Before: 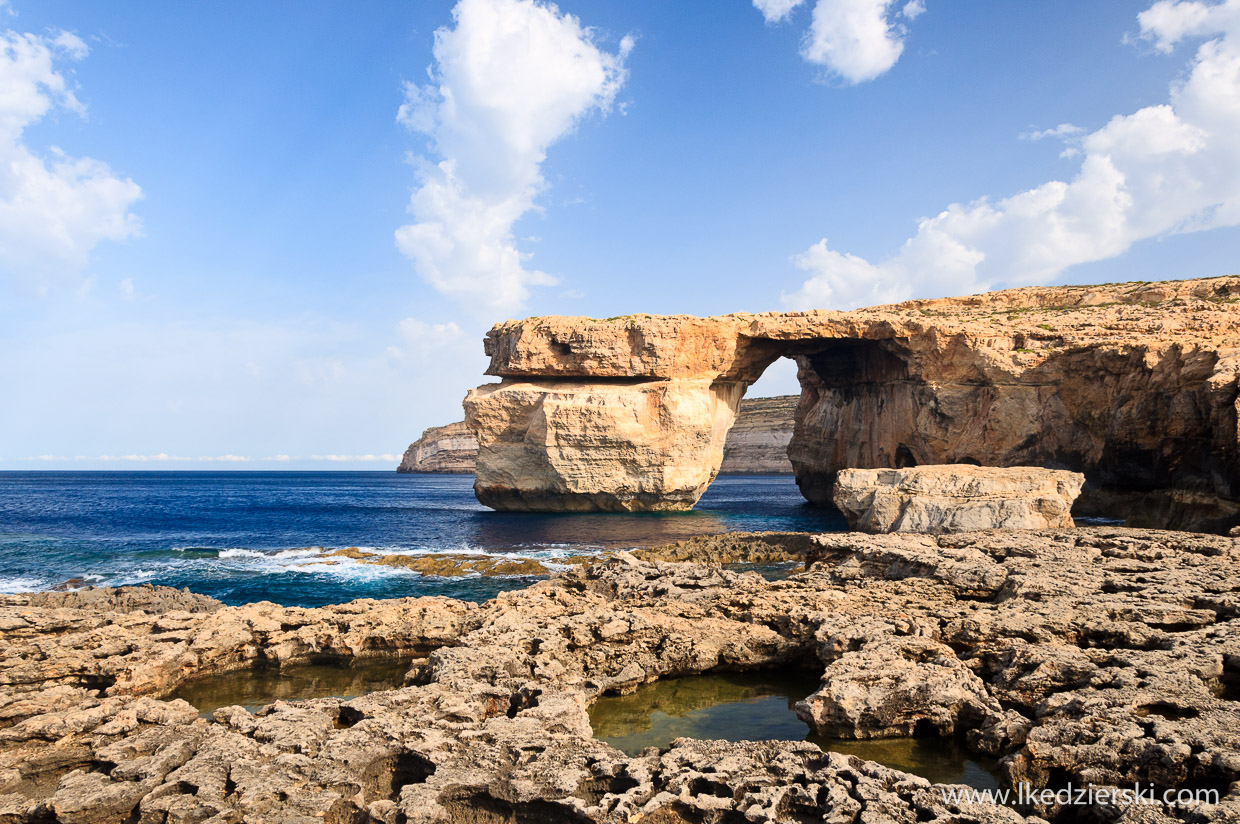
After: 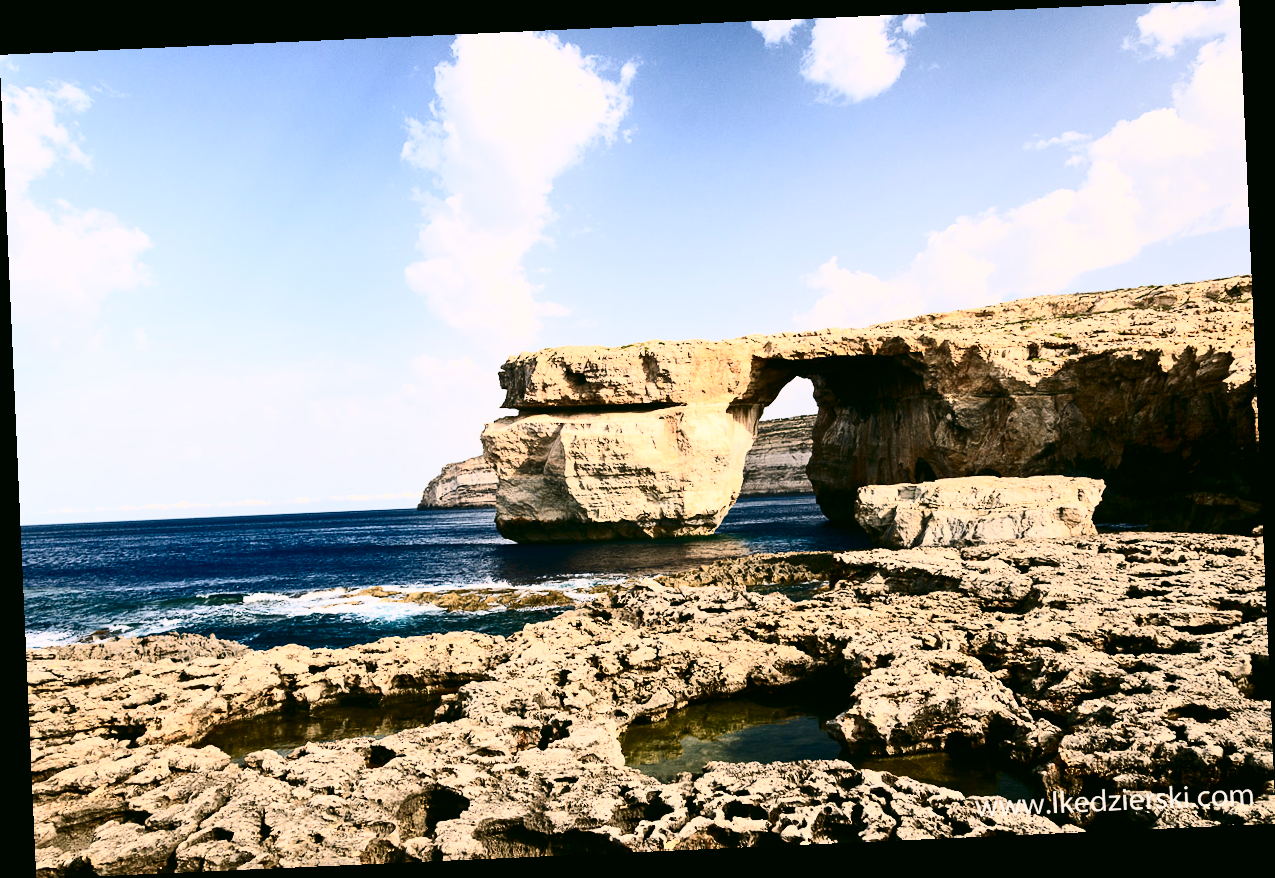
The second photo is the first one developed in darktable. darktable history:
rotate and perspective: rotation -2.56°, automatic cropping off
contrast brightness saturation: contrast 0.5, saturation -0.1
color correction: highlights a* 4.02, highlights b* 4.98, shadows a* -7.55, shadows b* 4.98
shadows and highlights: radius 337.17, shadows 29.01, soften with gaussian
